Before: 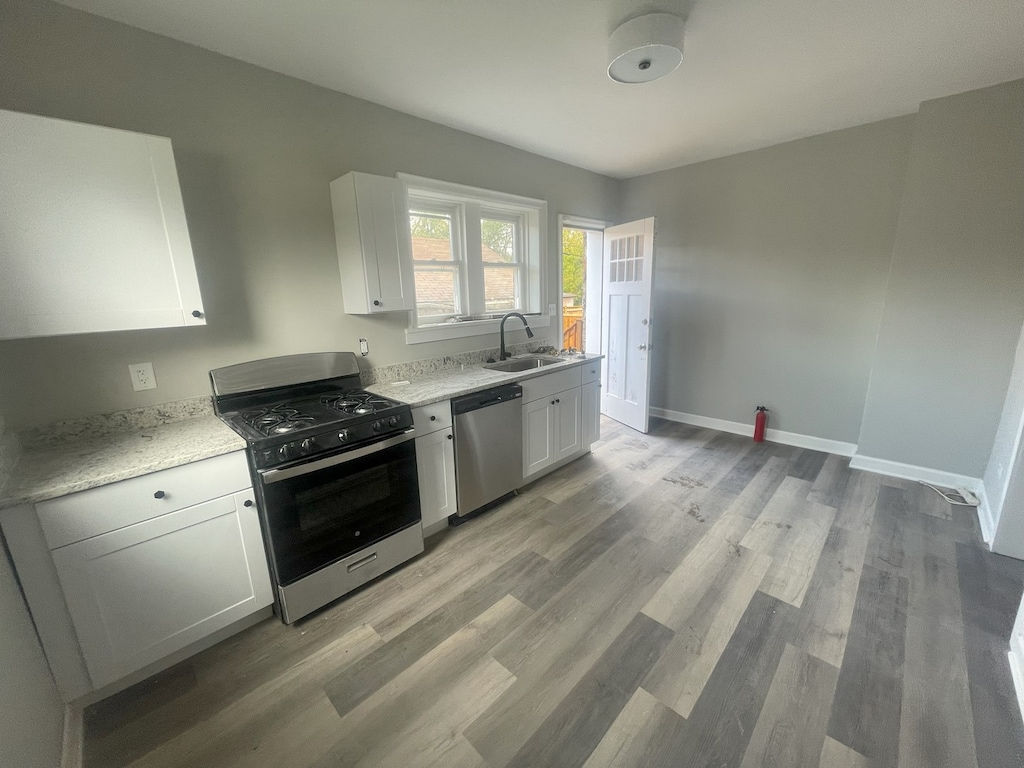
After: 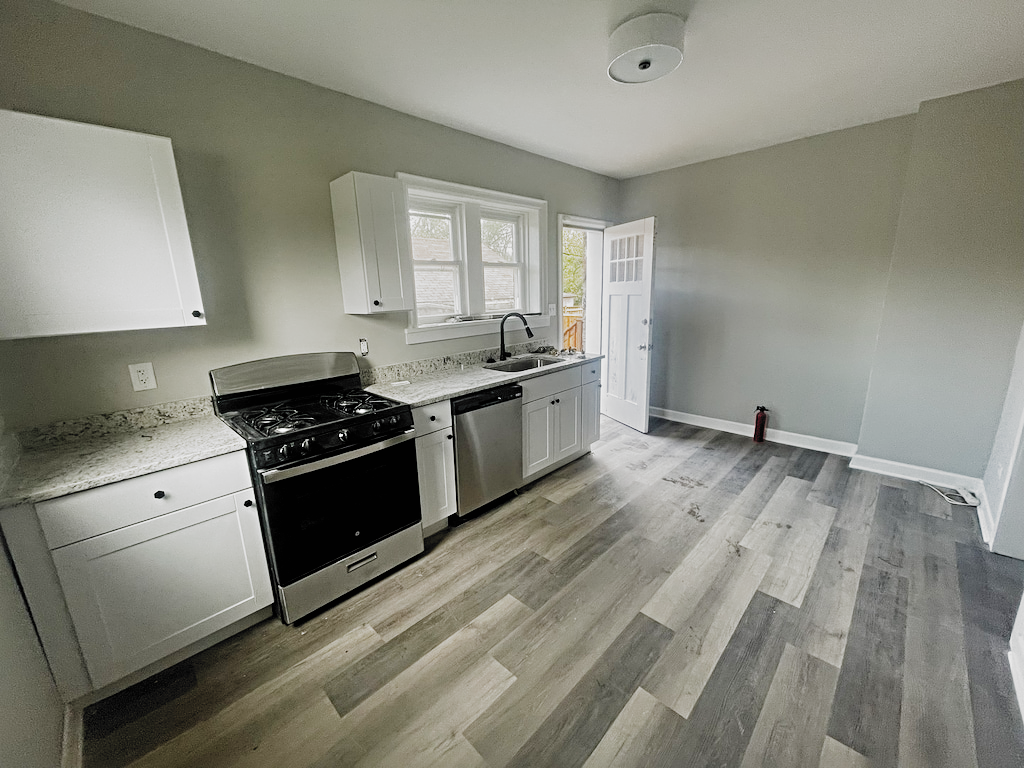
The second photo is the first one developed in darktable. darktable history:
filmic rgb: black relative exposure -5.07 EV, white relative exposure 3.95 EV, threshold 5.94 EV, hardness 2.87, contrast 1.3, highlights saturation mix -30.84%, add noise in highlights 0, preserve chrominance no, color science v3 (2019), use custom middle-gray values true, contrast in highlights soft, enable highlight reconstruction true
sharpen: radius 4.881
